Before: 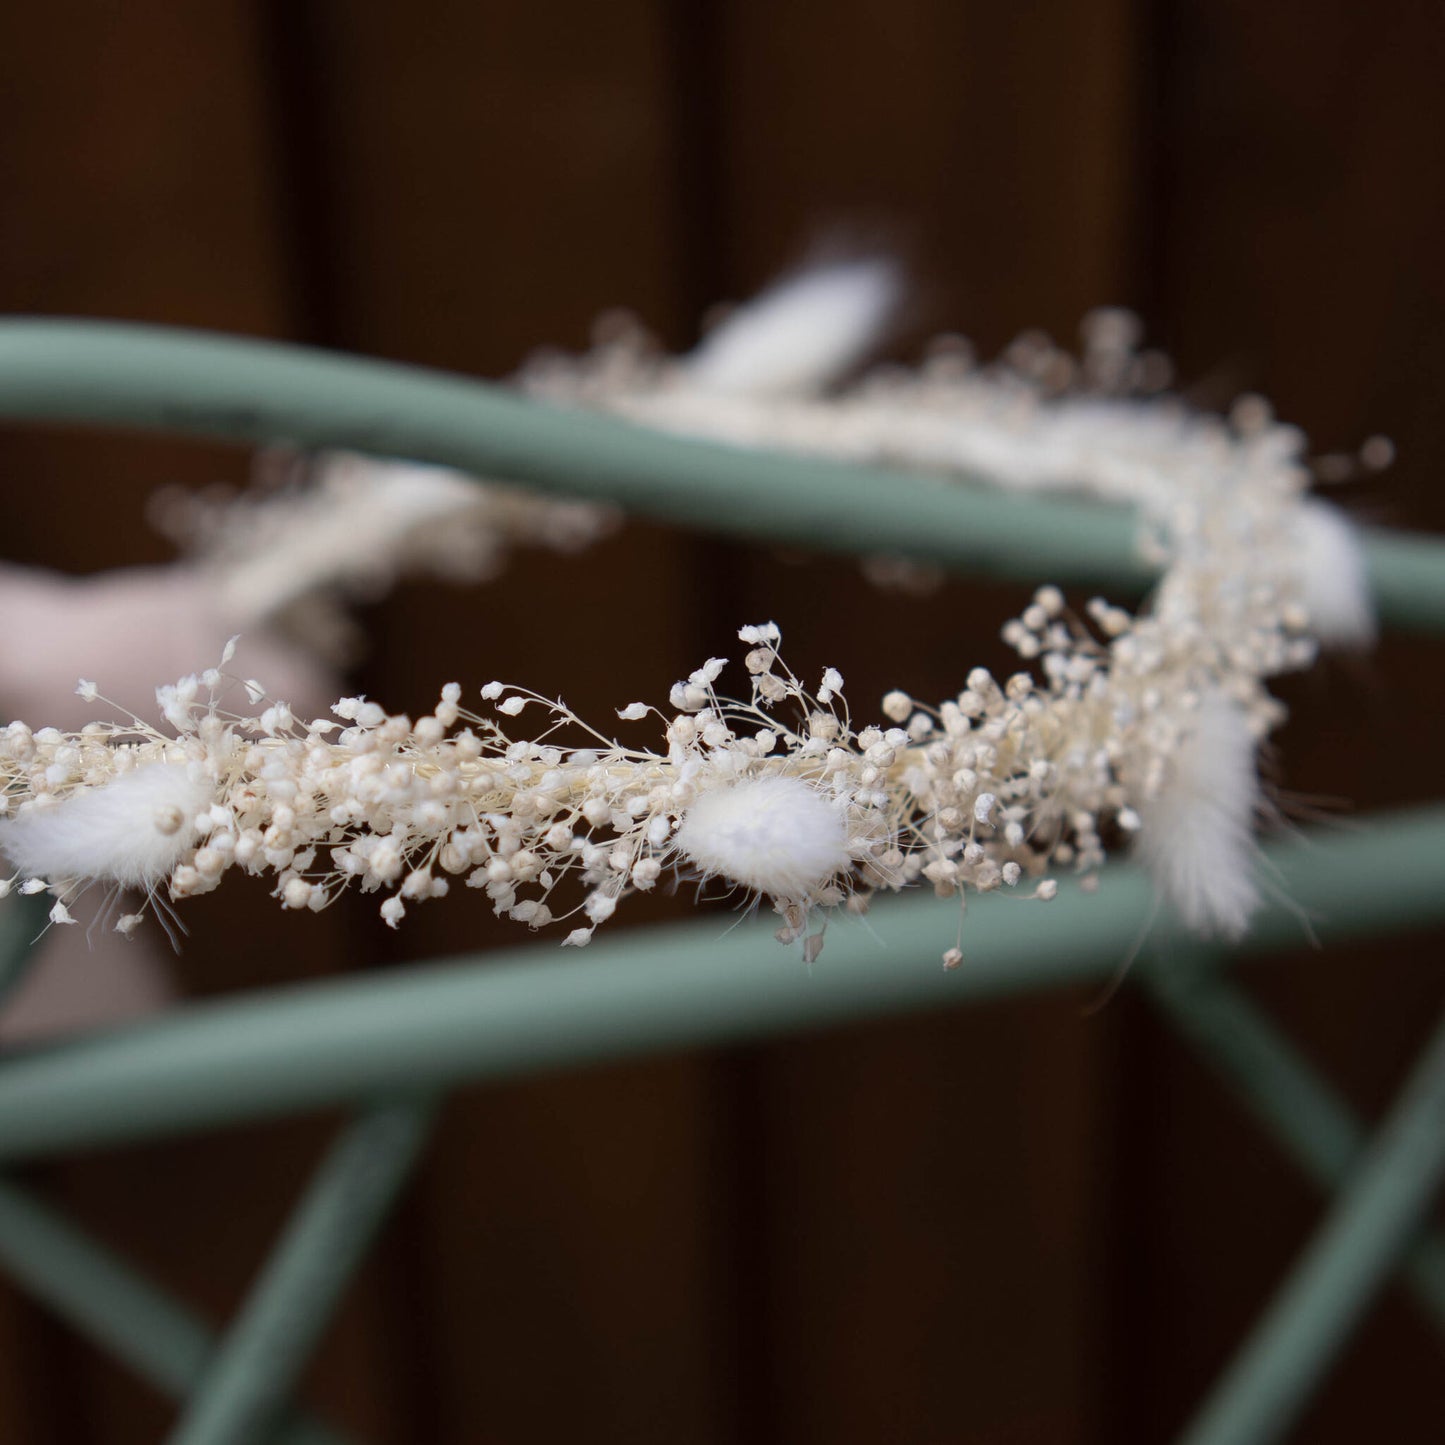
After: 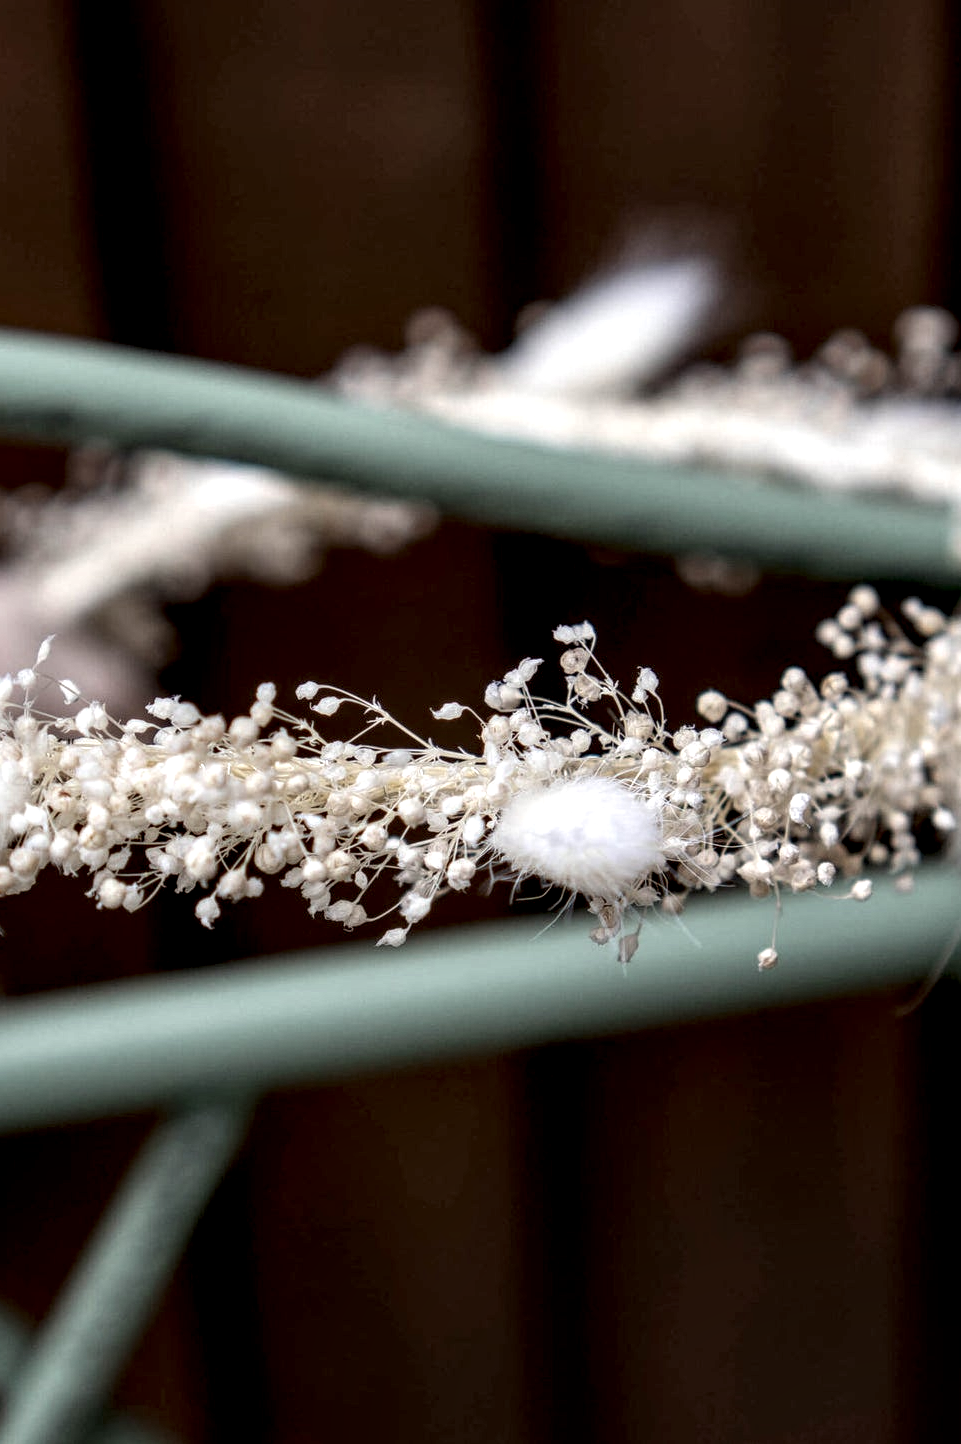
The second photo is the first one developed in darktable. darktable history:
local contrast: detail 203%
crop and rotate: left 12.864%, right 20.577%
